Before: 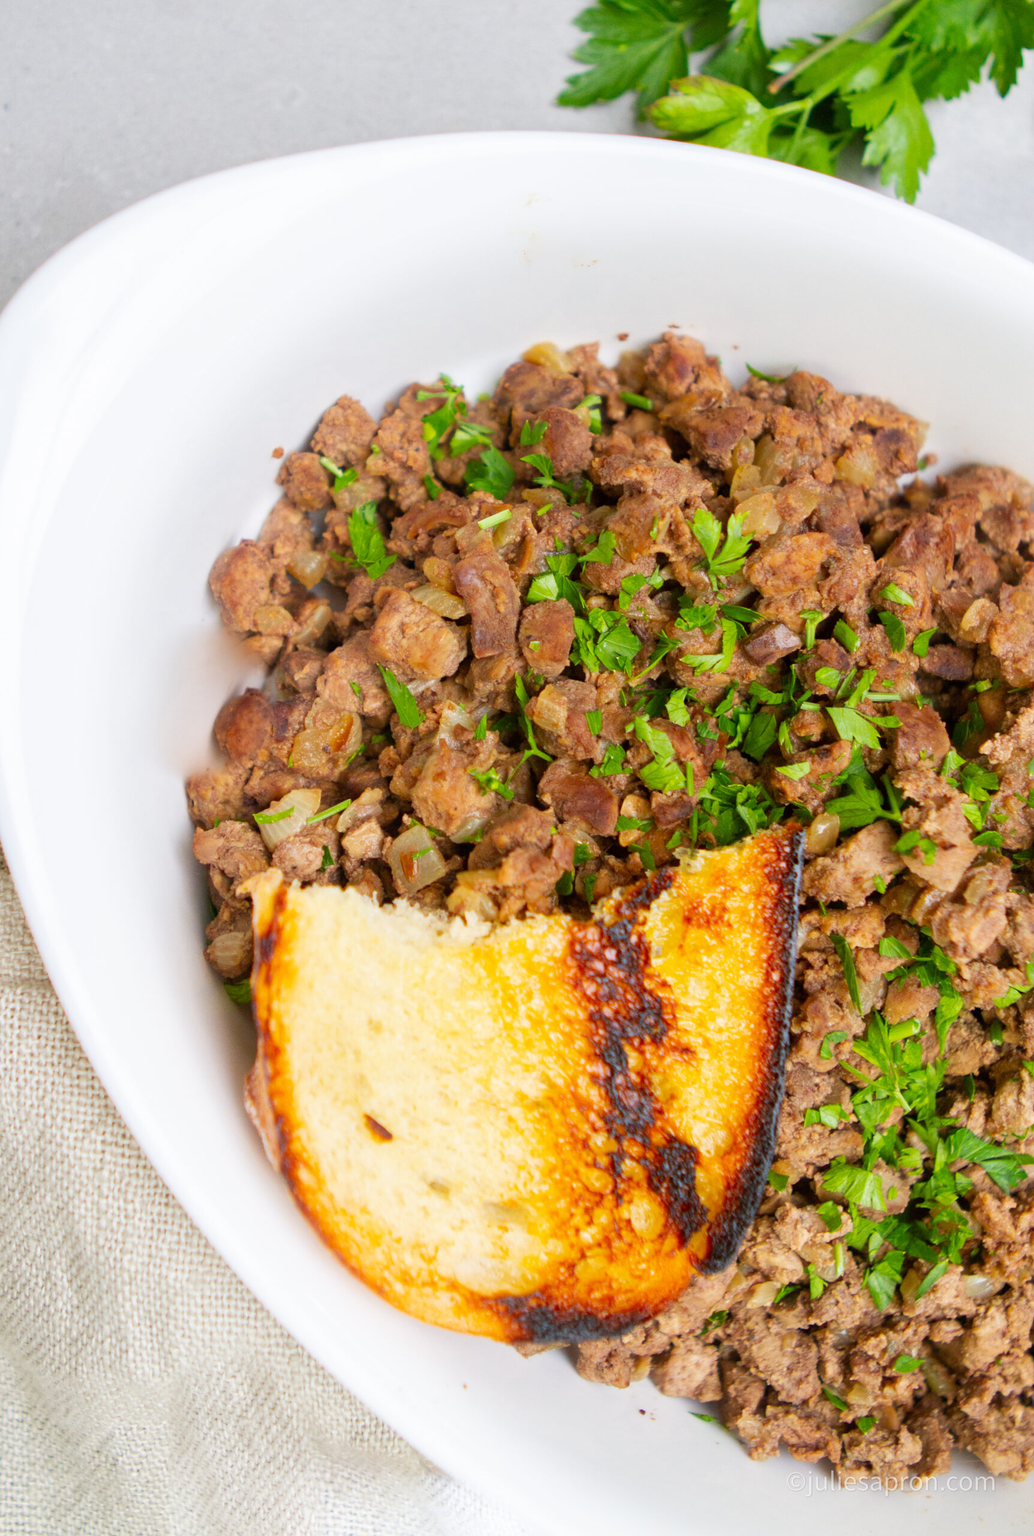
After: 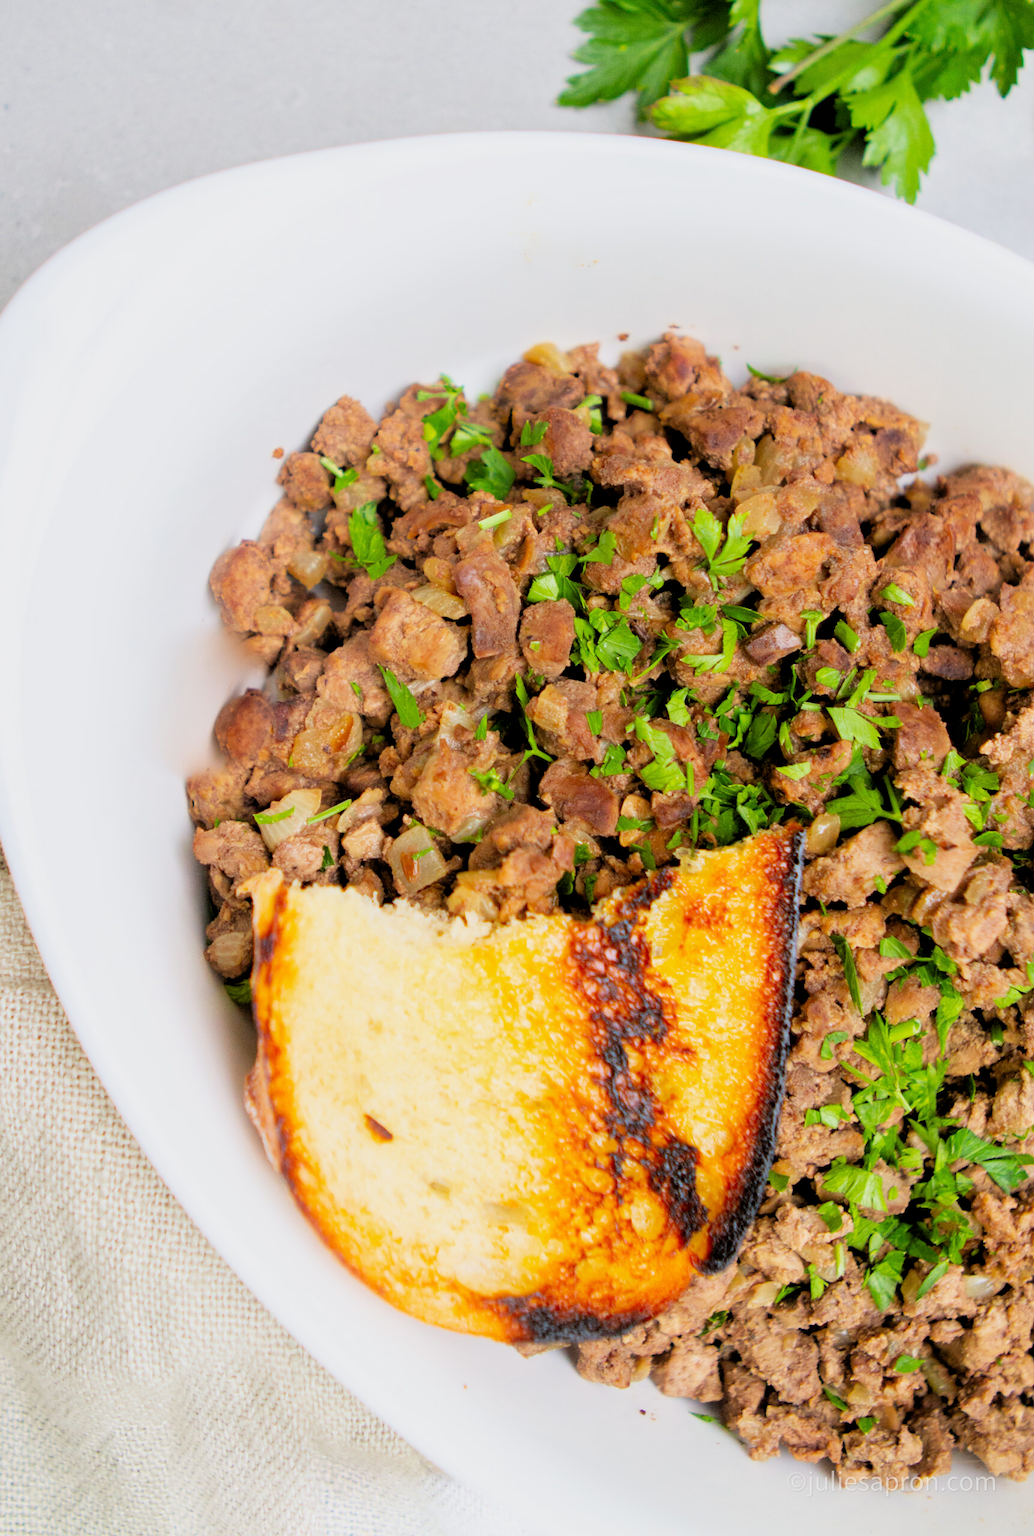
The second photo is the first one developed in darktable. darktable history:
filmic rgb: black relative exposure -3.81 EV, white relative exposure 3.49 EV, hardness 2.58, contrast 1.104, color science v6 (2022)
exposure: exposure 0.201 EV, compensate highlight preservation false
